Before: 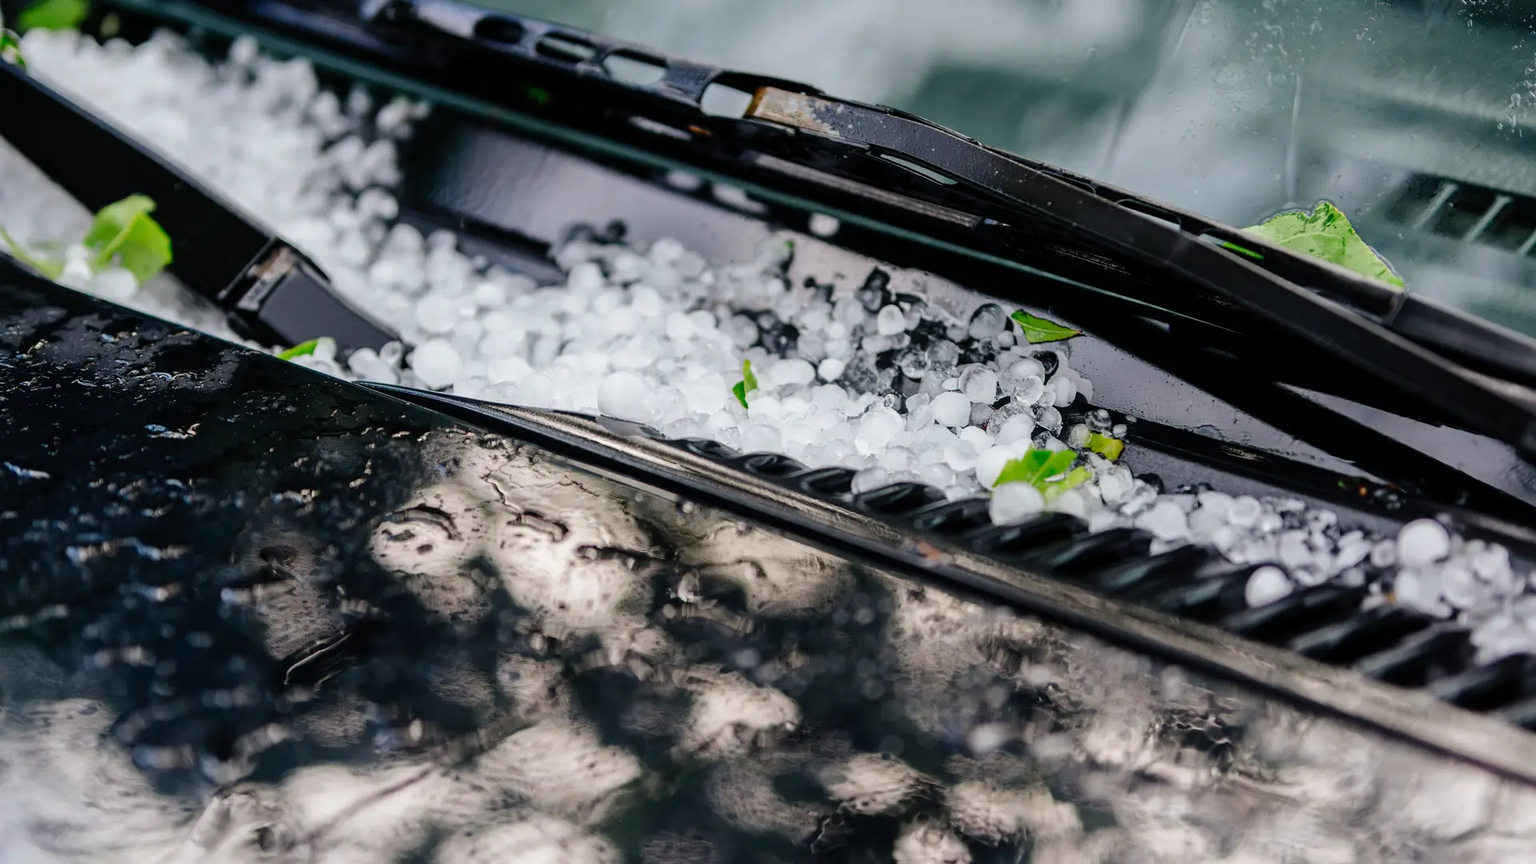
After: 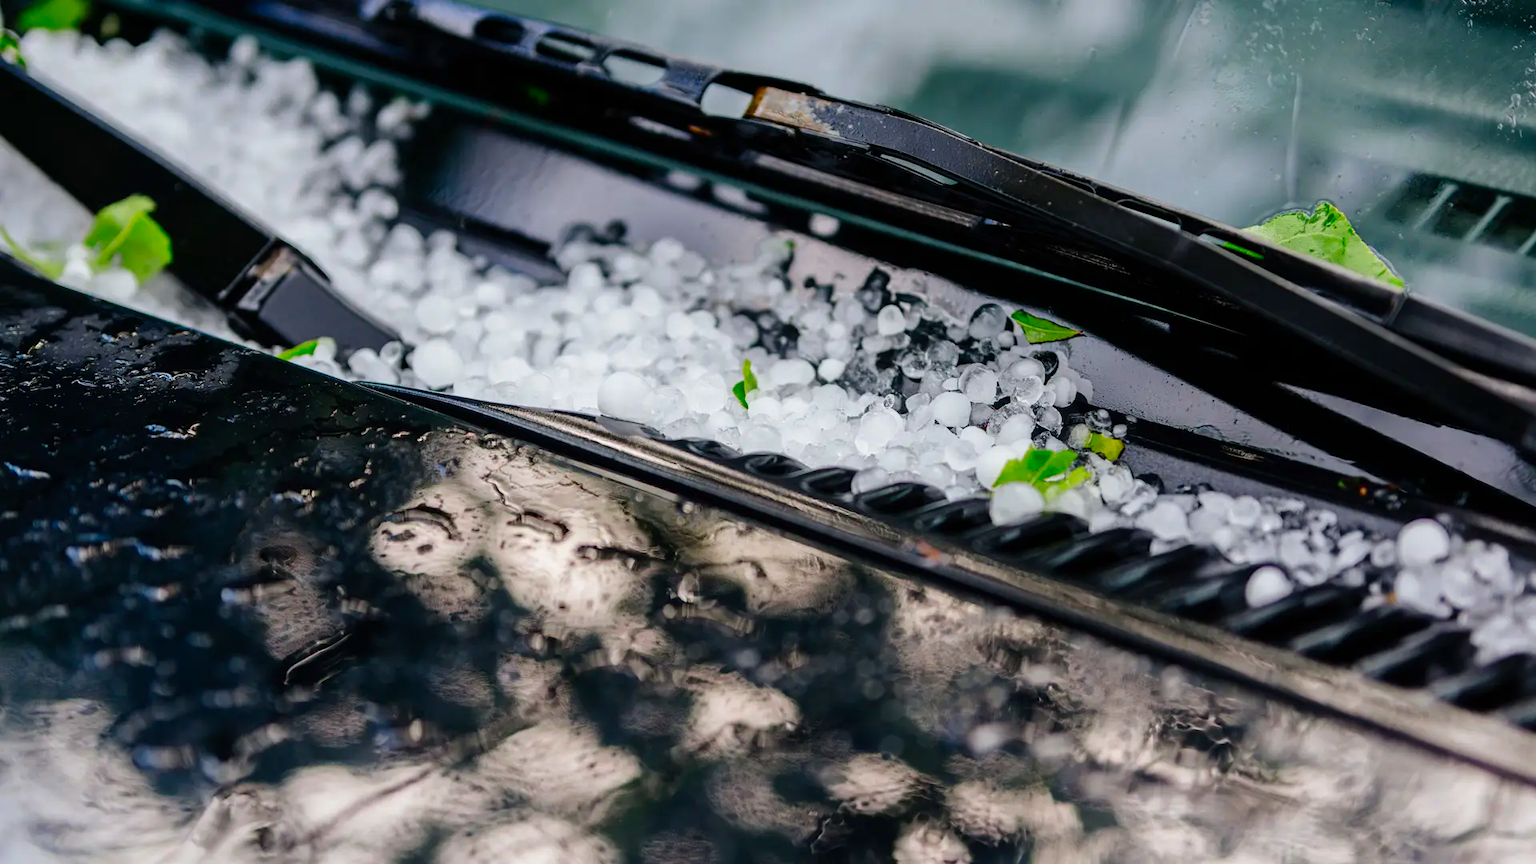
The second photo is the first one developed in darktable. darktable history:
contrast brightness saturation: brightness -0.02, saturation 0.35
contrast equalizer: y [[0.5 ×6], [0.5 ×6], [0.5, 0.5, 0.501, 0.545, 0.707, 0.863], [0 ×6], [0 ×6]]
